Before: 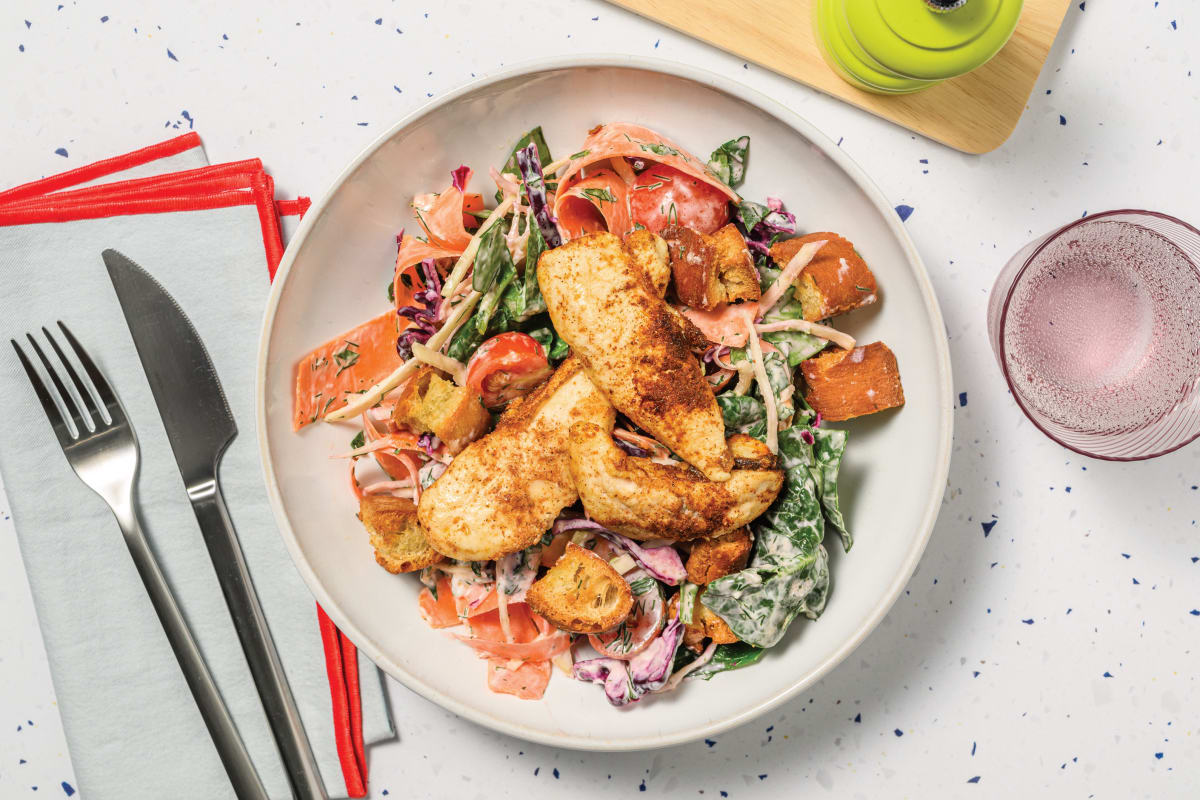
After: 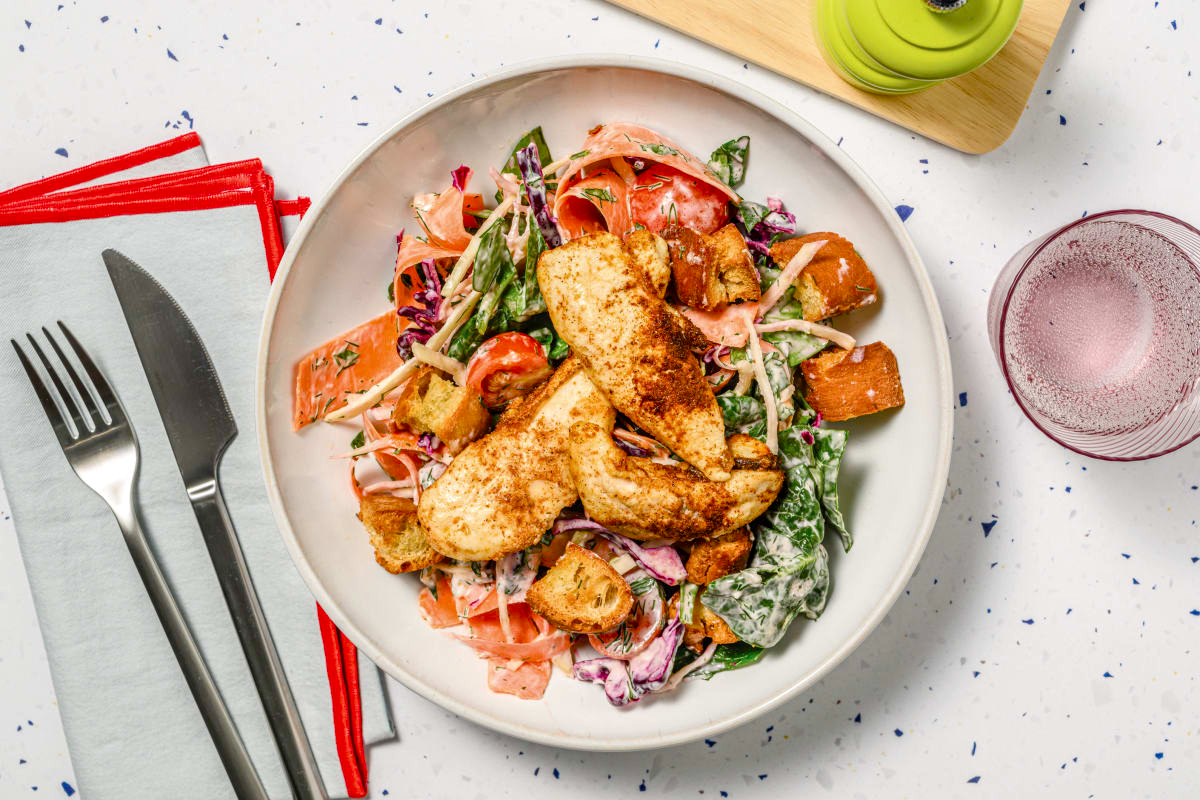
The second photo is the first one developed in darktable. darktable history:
local contrast: on, module defaults
color balance rgb: perceptual saturation grading › global saturation 20%, perceptual saturation grading › highlights -25%, perceptual saturation grading › shadows 50%
